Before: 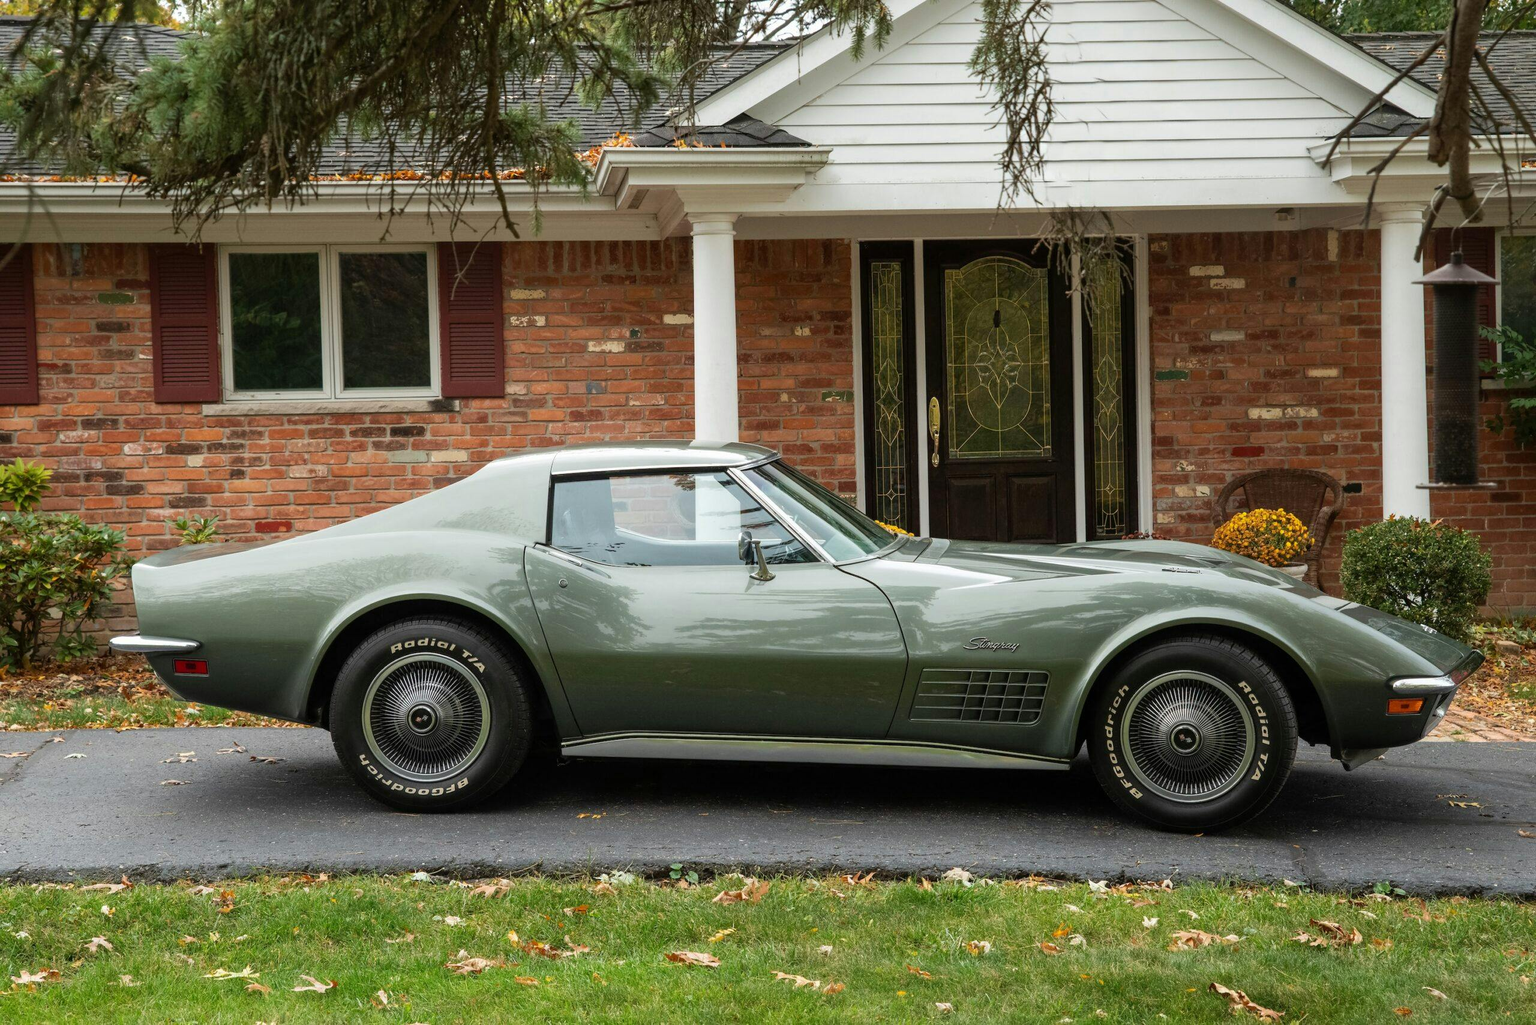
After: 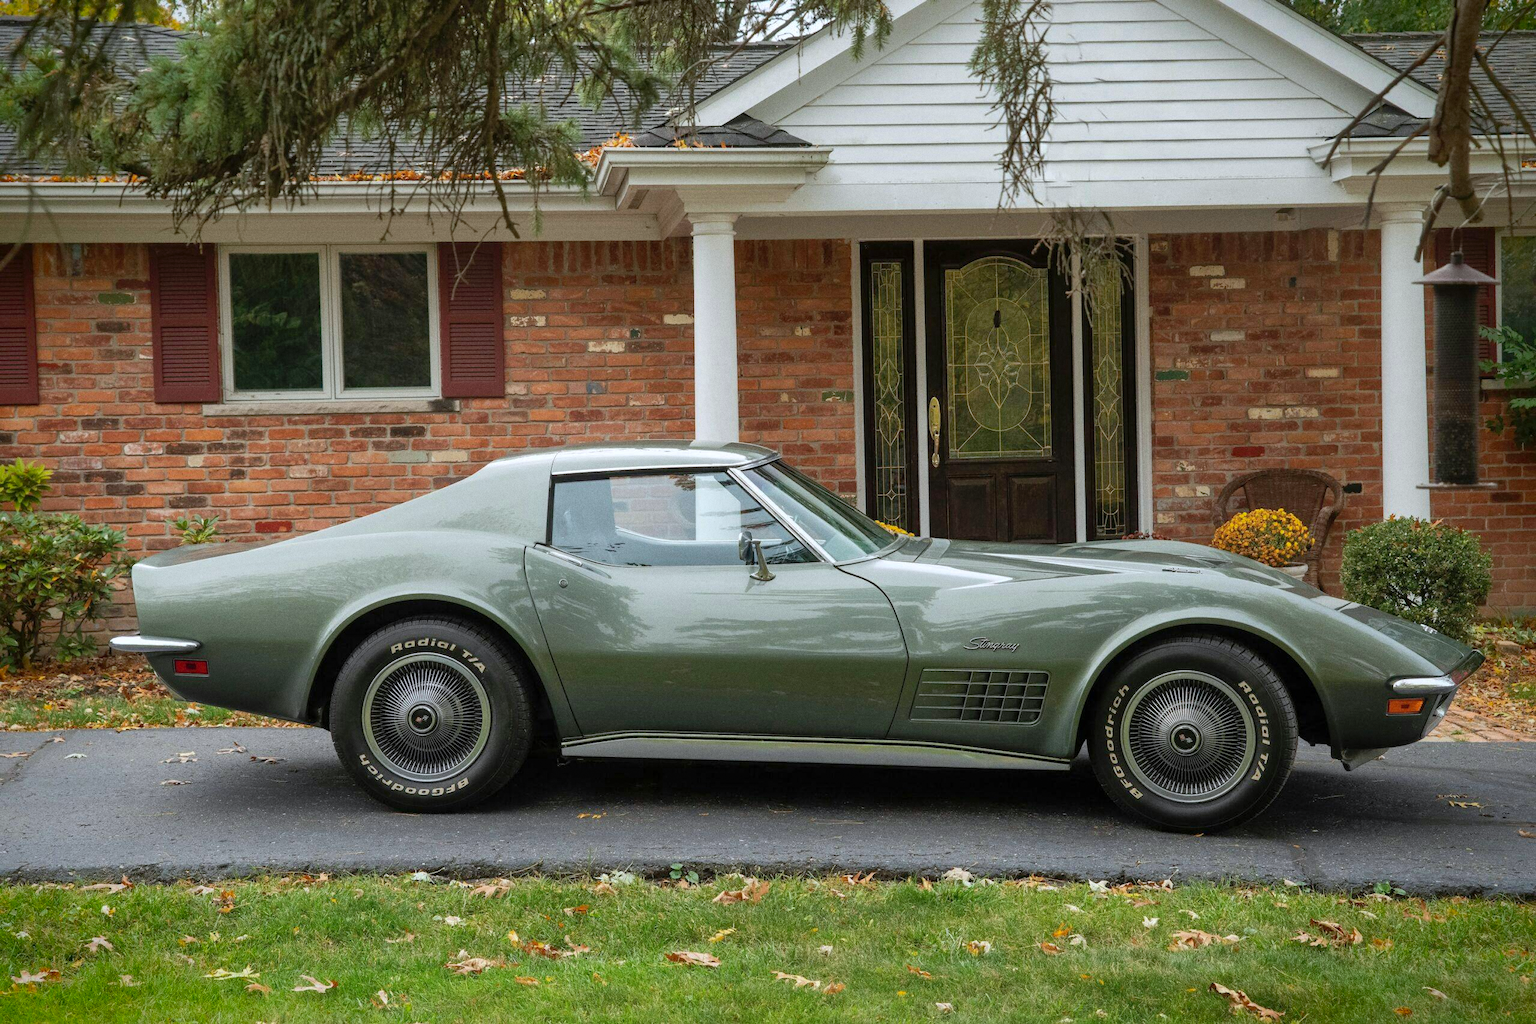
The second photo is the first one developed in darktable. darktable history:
white balance: red 0.98, blue 1.034
vignetting: fall-off start 88.53%, fall-off radius 44.2%, saturation 0.376, width/height ratio 1.161
grain: coarseness 0.09 ISO
shadows and highlights: on, module defaults
